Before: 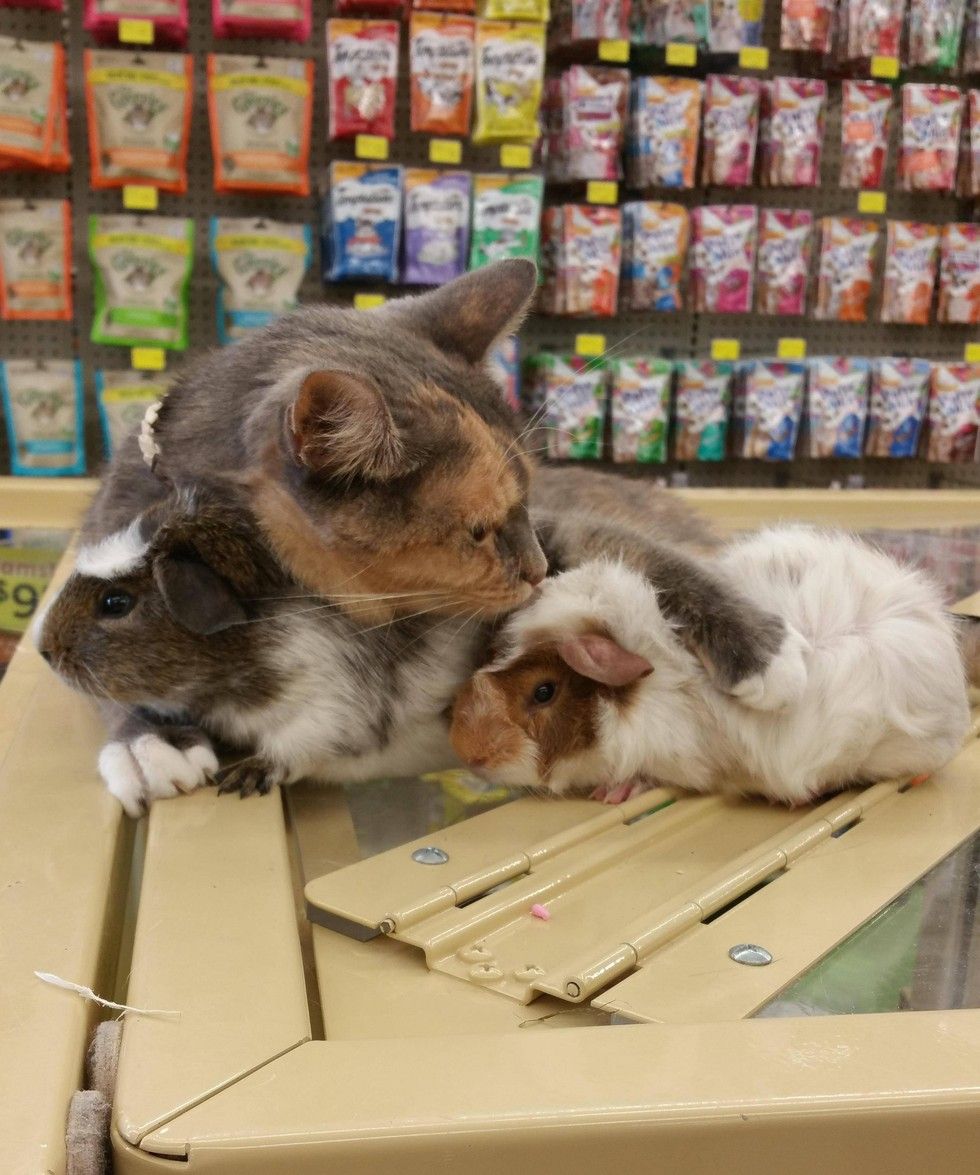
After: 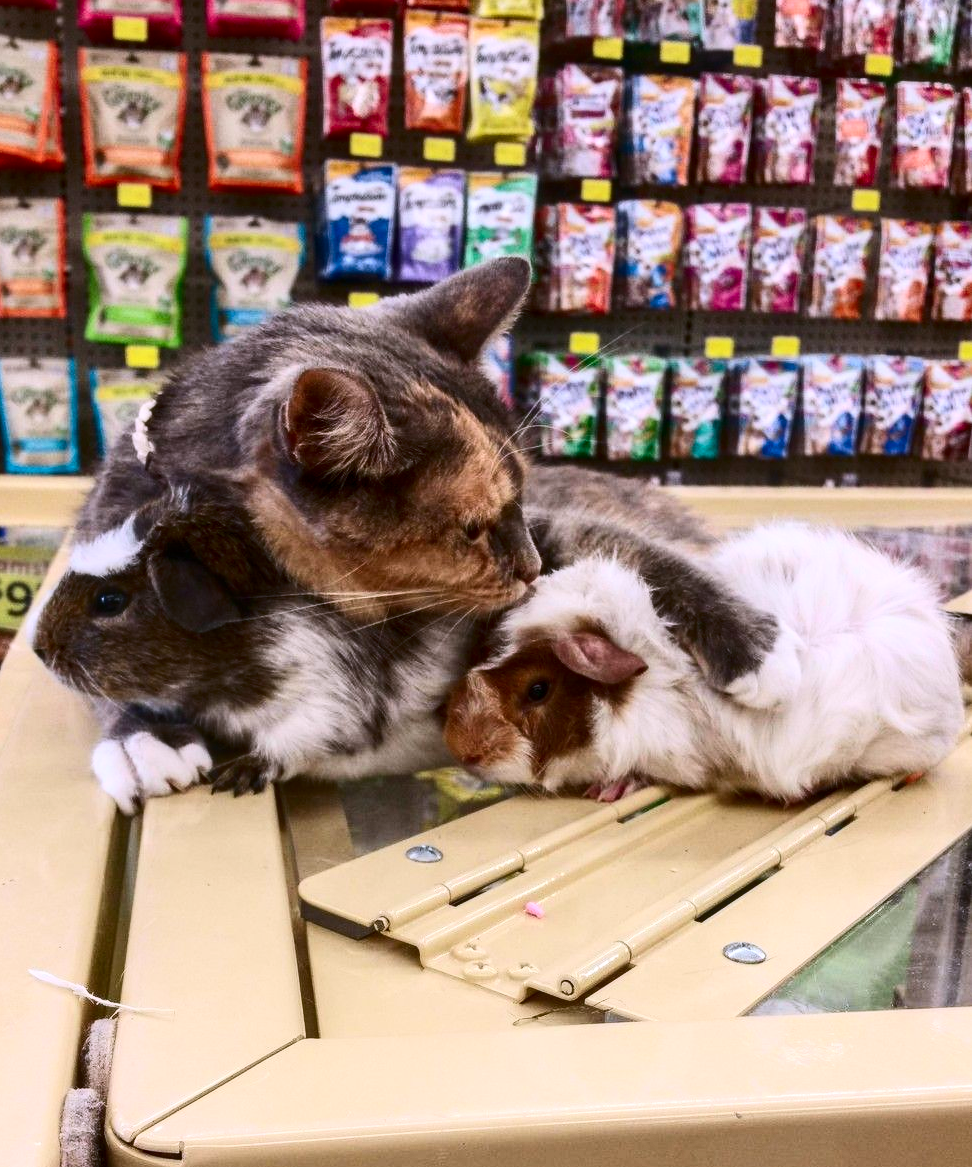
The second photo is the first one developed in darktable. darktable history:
color calibration: illuminant custom, x 0.363, y 0.386, temperature 4520.96 K, saturation algorithm version 1 (2020)
crop and rotate: left 0.765%, top 0.254%, bottom 0.343%
contrast brightness saturation: contrast 0.404, brightness 0.045, saturation 0.248
local contrast: on, module defaults
